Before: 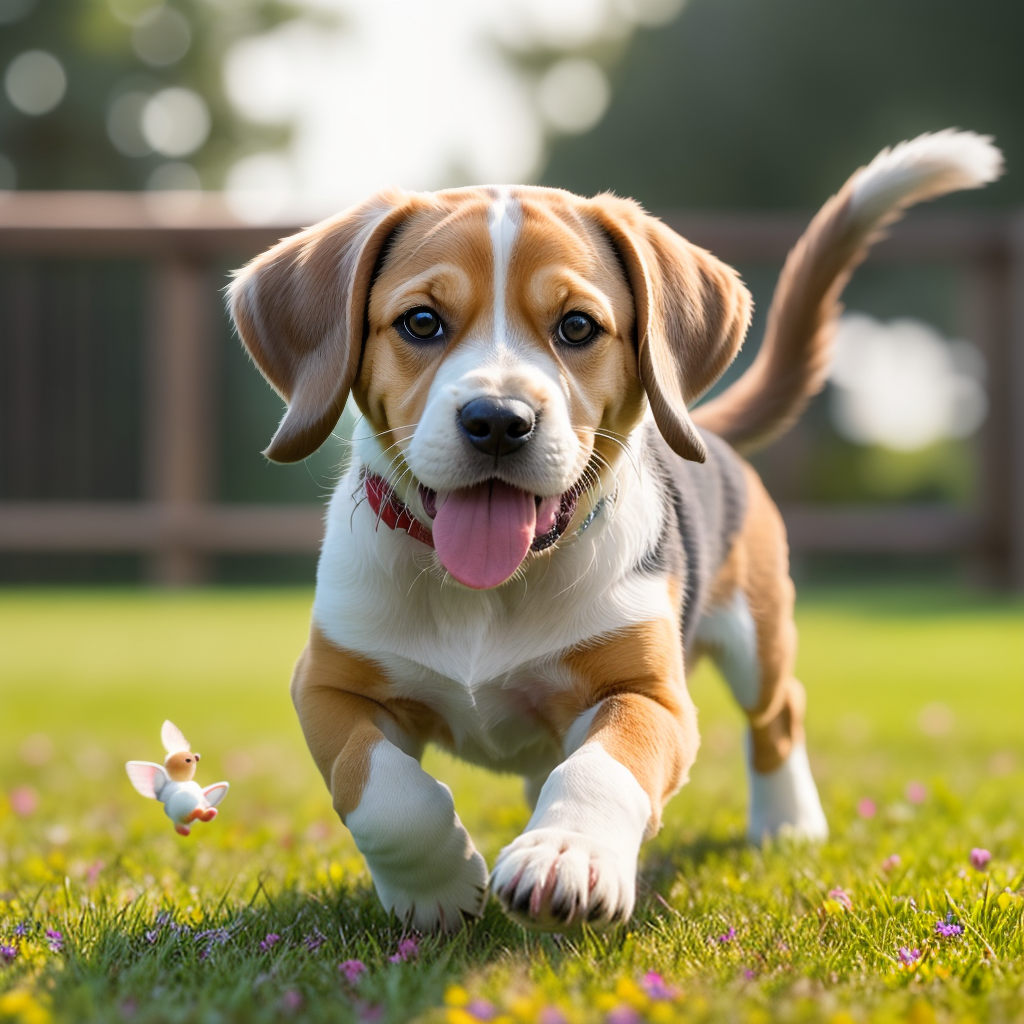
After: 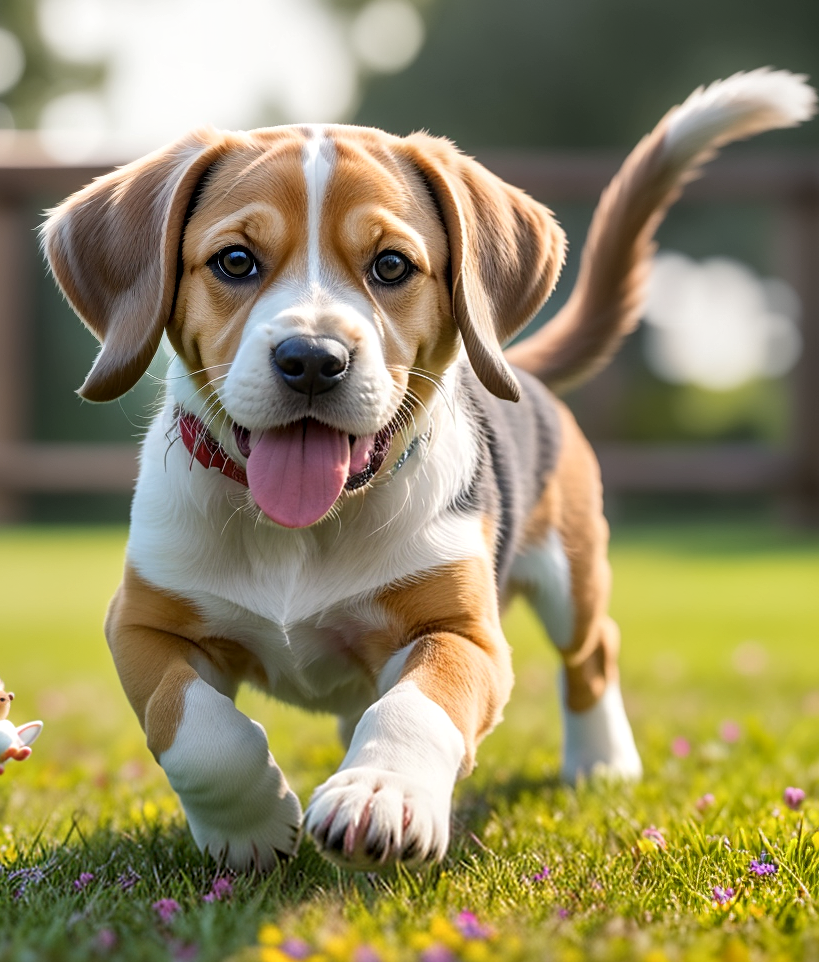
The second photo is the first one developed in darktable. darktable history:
crop and rotate: left 18.181%, top 5.982%, right 1.82%
sharpen: amount 0.203
local contrast: on, module defaults
